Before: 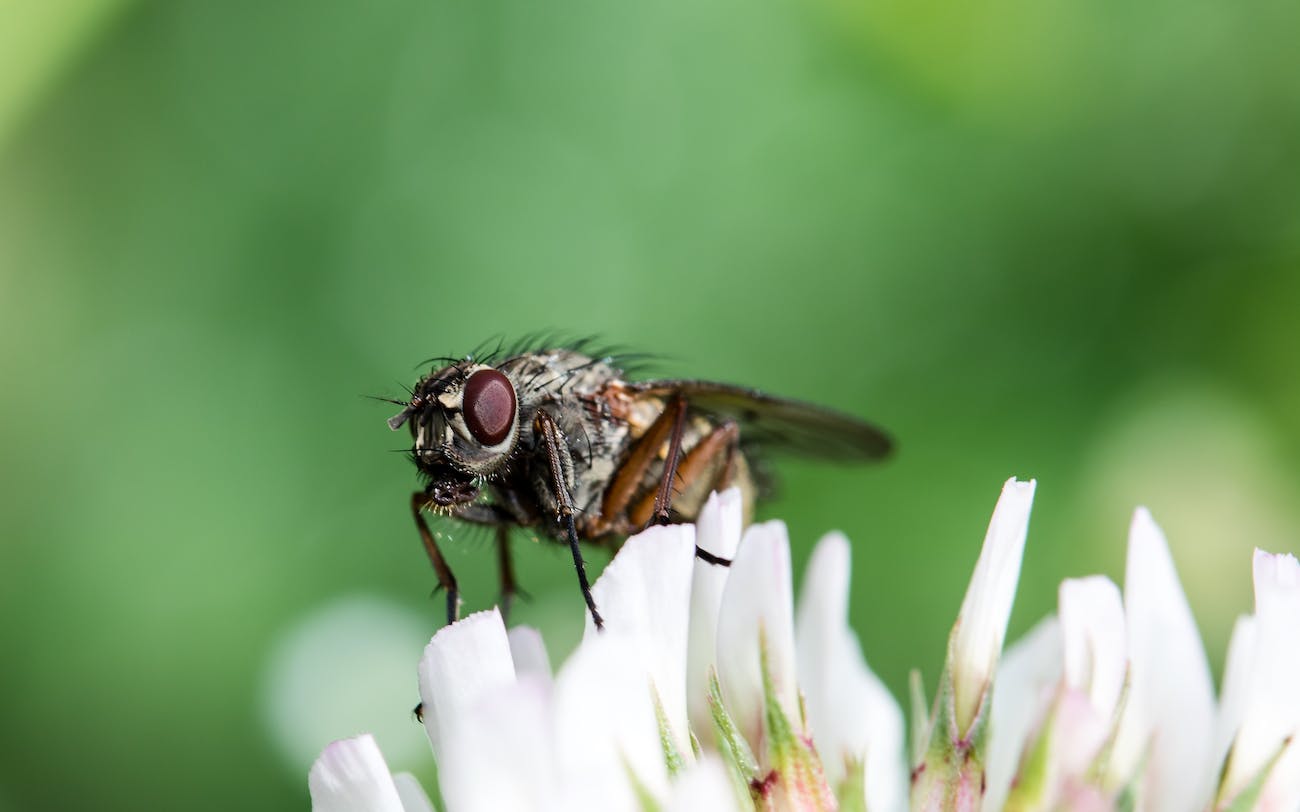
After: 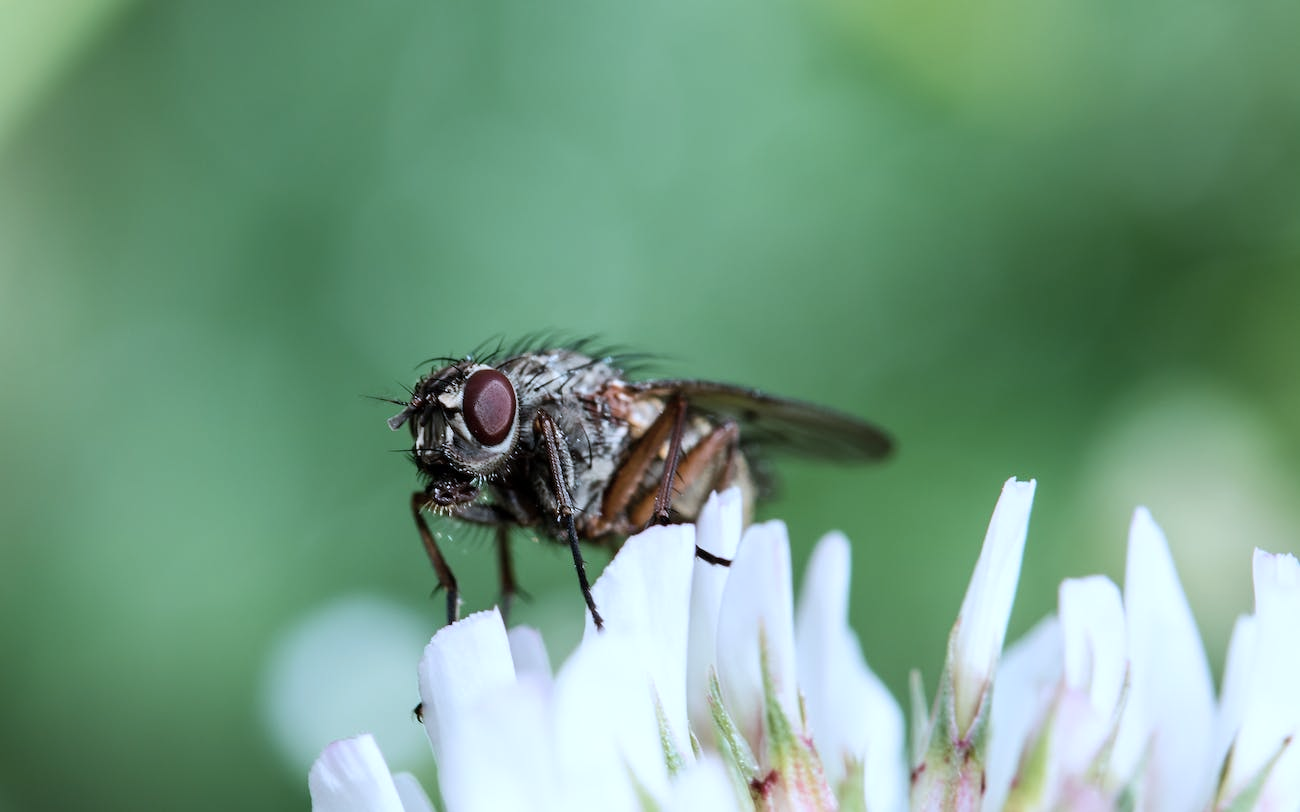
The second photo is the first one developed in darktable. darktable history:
contrast brightness saturation: saturation -0.17
rgb levels: preserve colors max RGB
color correction: highlights a* -2.24, highlights b* -18.1
